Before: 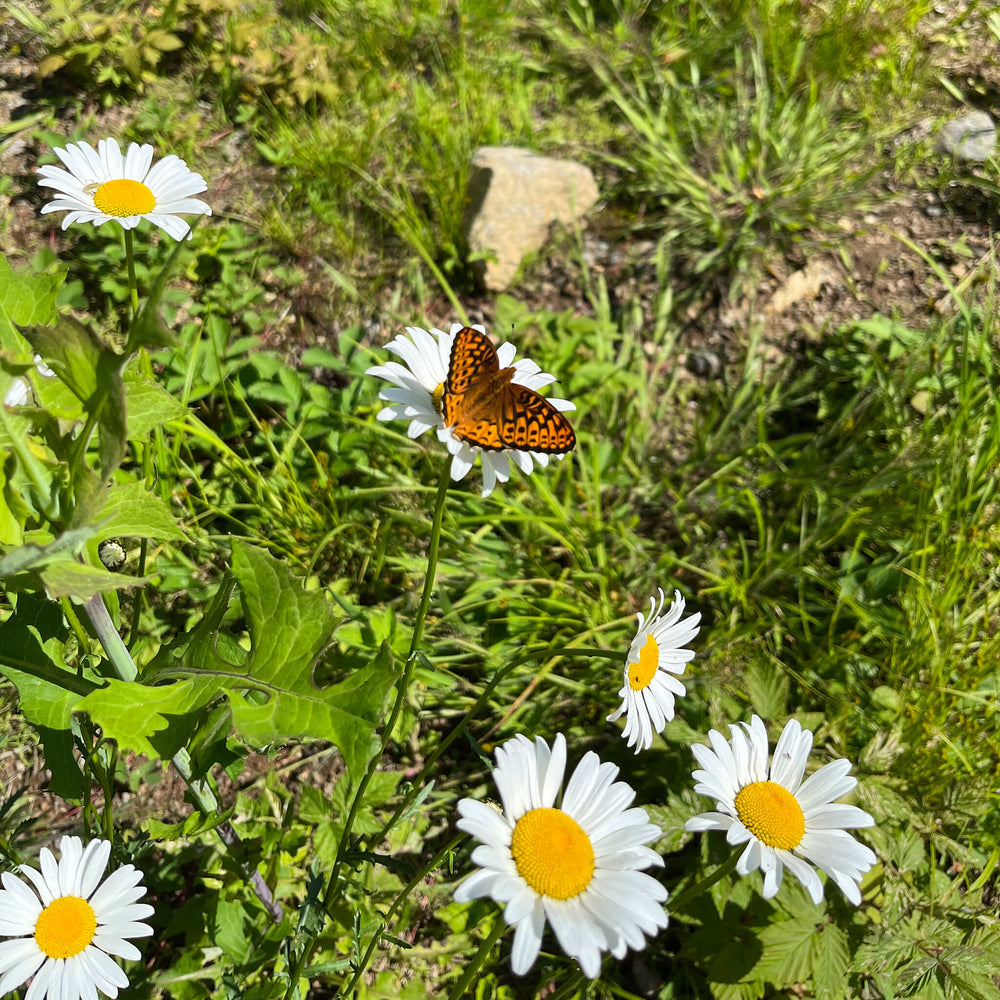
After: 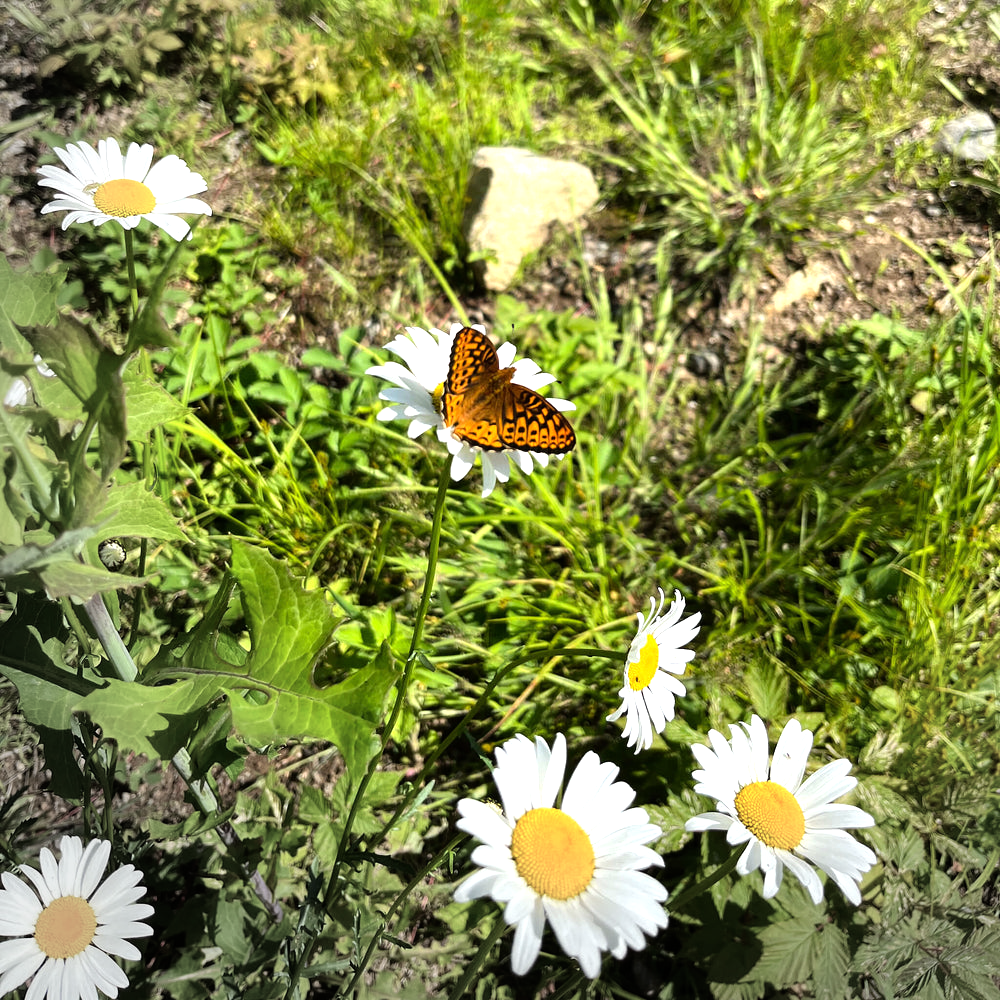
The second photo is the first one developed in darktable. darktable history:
vignetting: center (0.219, -0.238), automatic ratio true
tone equalizer: -8 EV -0.738 EV, -7 EV -0.697 EV, -6 EV -0.633 EV, -5 EV -0.395 EV, -3 EV 0.377 EV, -2 EV 0.6 EV, -1 EV 0.683 EV, +0 EV 0.771 EV, mask exposure compensation -0.505 EV
